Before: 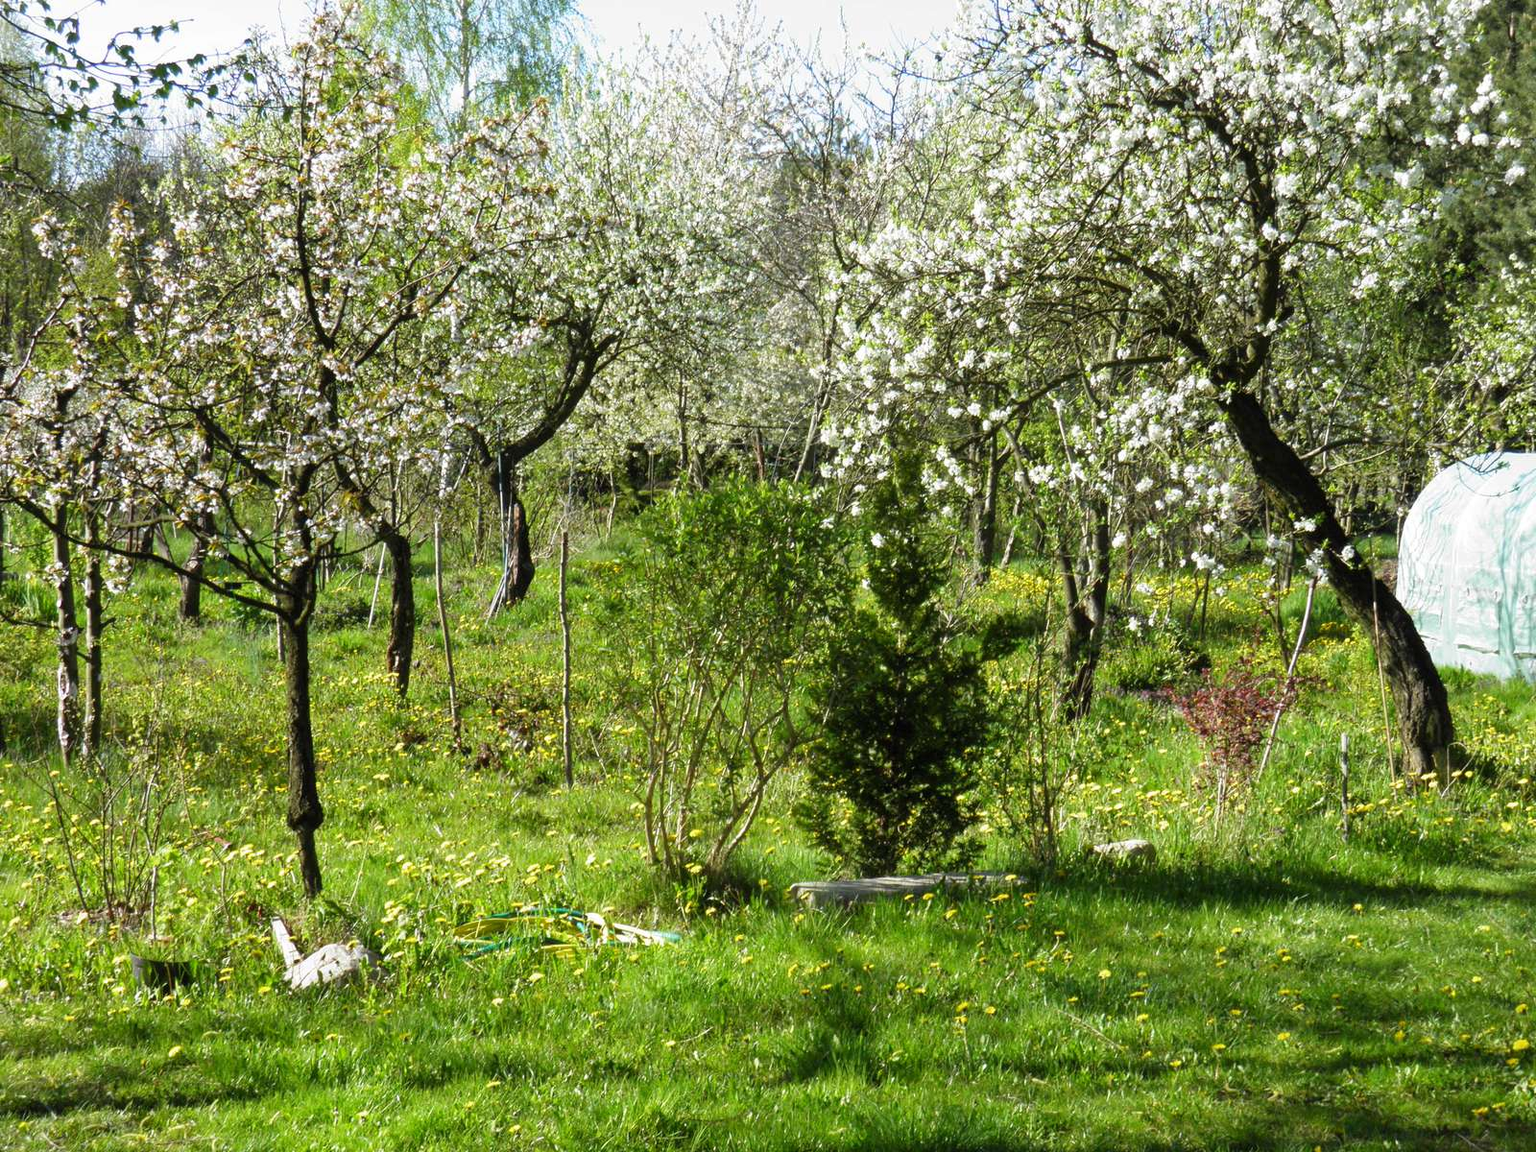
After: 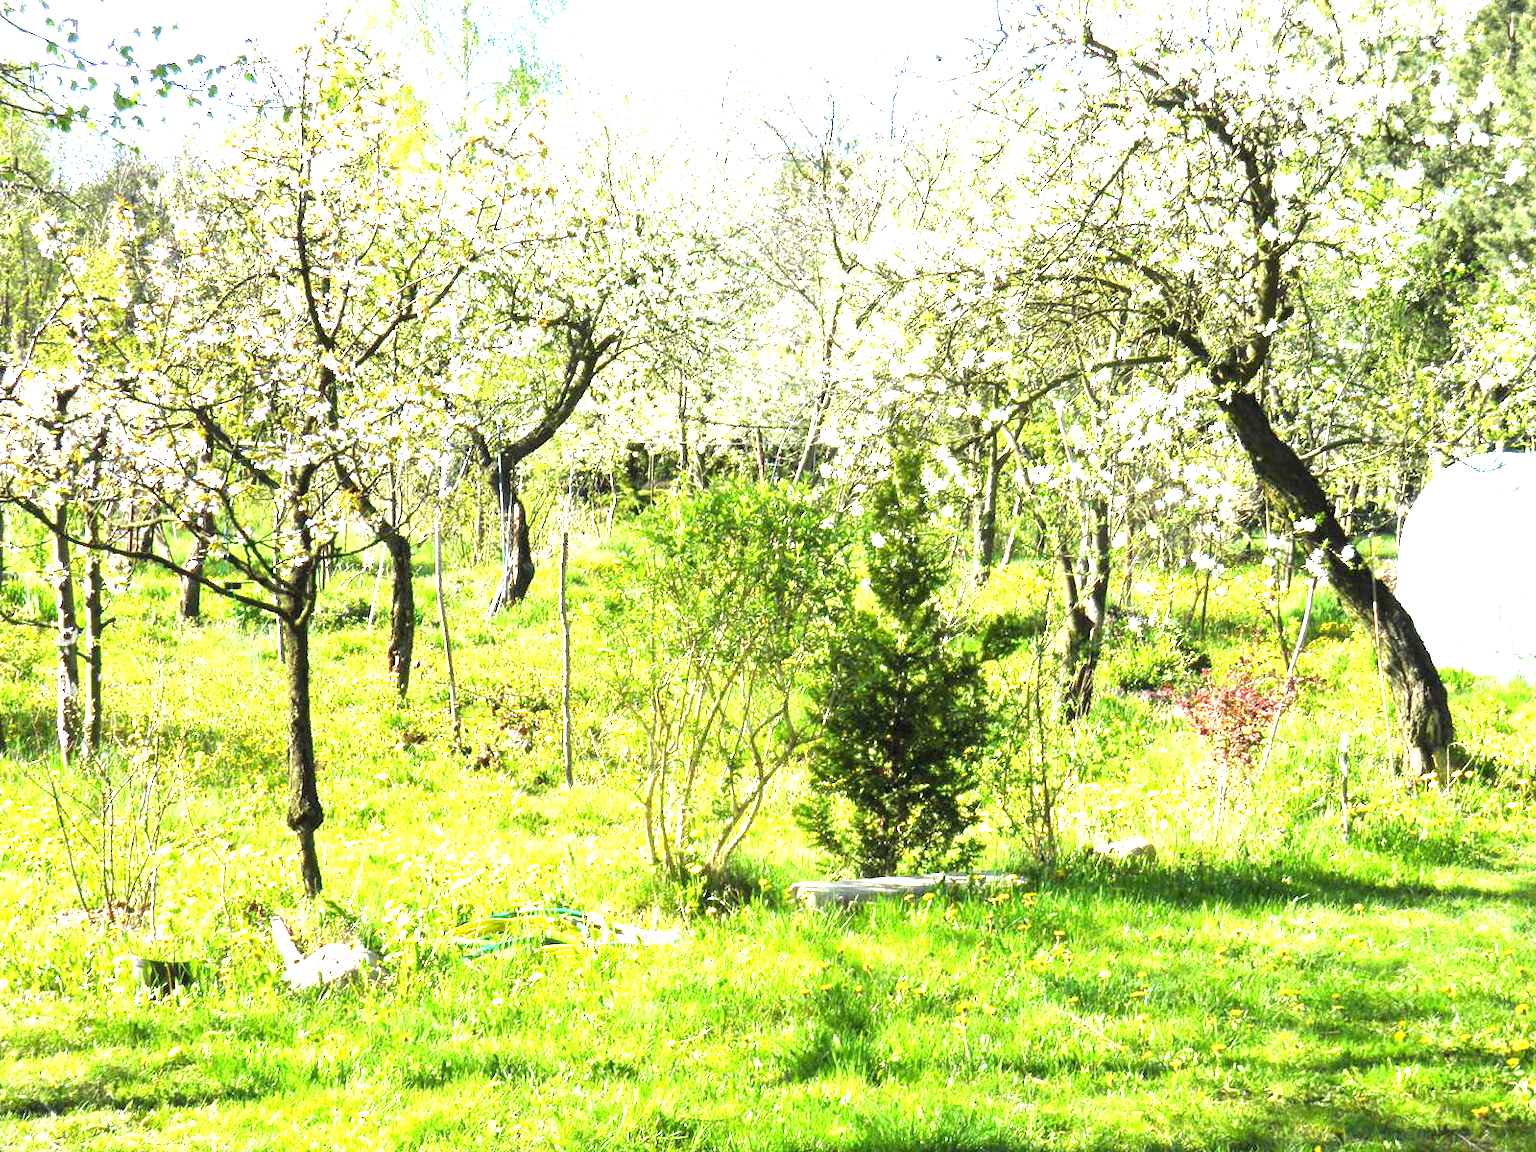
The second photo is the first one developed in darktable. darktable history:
exposure: exposure 2.205 EV, compensate exposure bias true, compensate highlight preservation false
